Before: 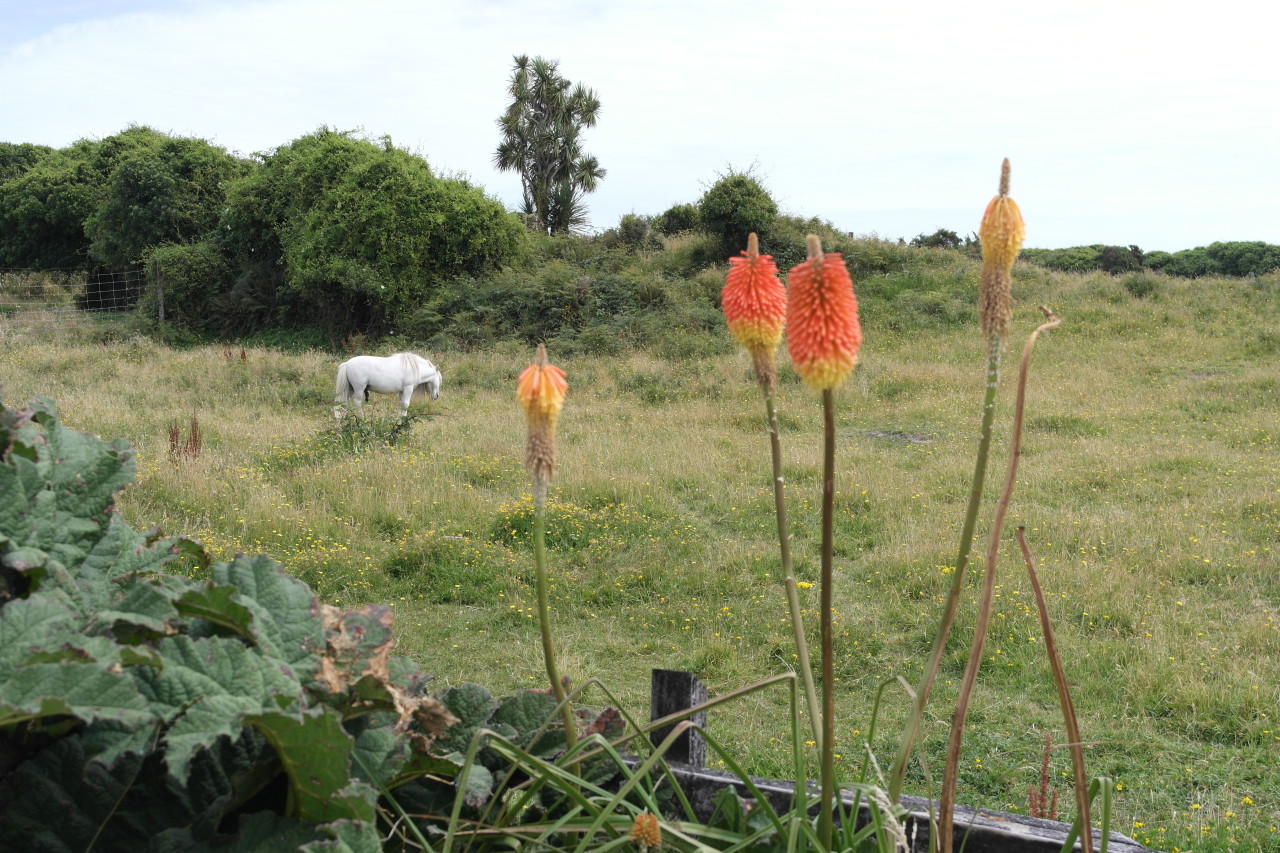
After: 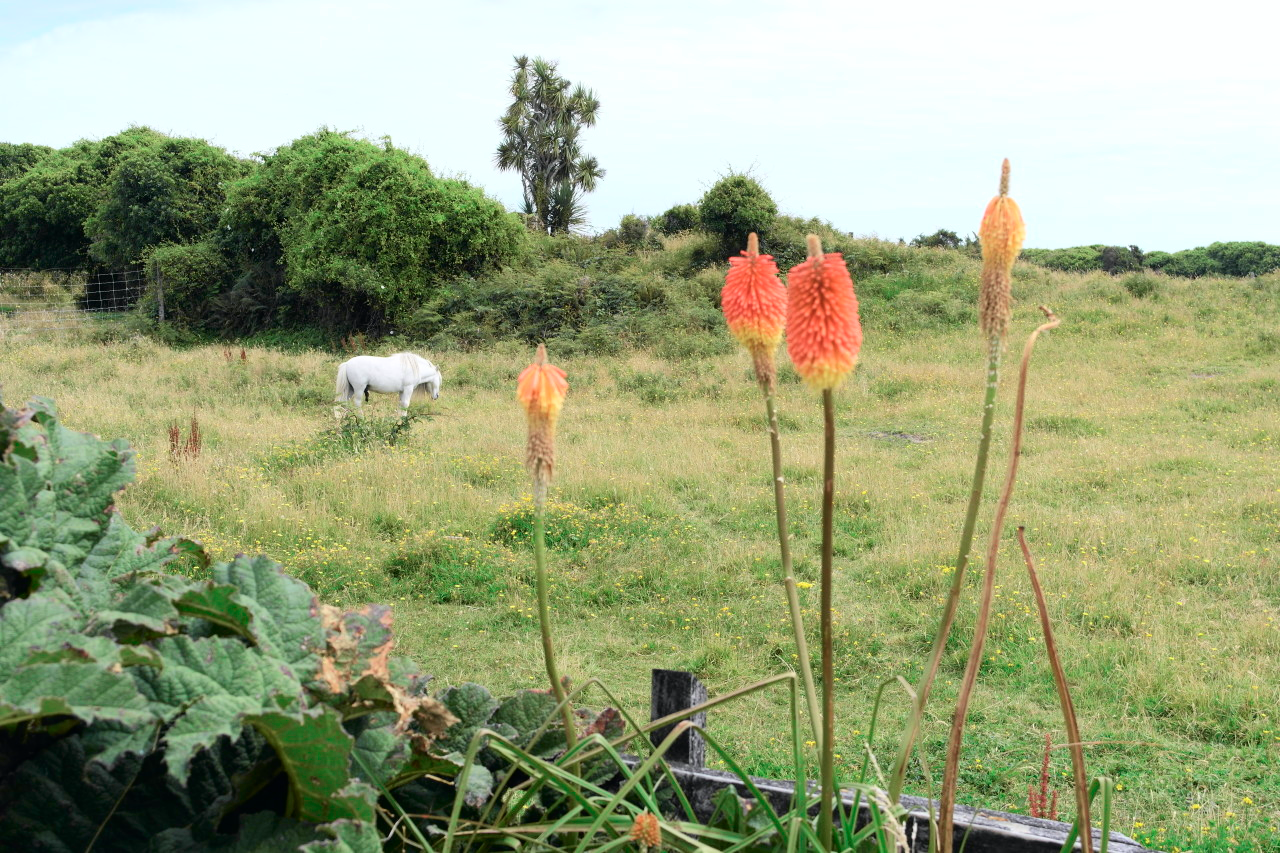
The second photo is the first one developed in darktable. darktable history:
tone curve: curves: ch0 [(0, 0) (0.051, 0.027) (0.096, 0.071) (0.219, 0.248) (0.428, 0.52) (0.596, 0.713) (0.727, 0.823) (0.859, 0.924) (1, 1)]; ch1 [(0, 0) (0.1, 0.038) (0.318, 0.221) (0.413, 0.325) (0.443, 0.412) (0.483, 0.474) (0.503, 0.501) (0.516, 0.515) (0.548, 0.575) (0.561, 0.596) (0.594, 0.647) (0.666, 0.701) (1, 1)]; ch2 [(0, 0) (0.453, 0.435) (0.479, 0.476) (0.504, 0.5) (0.52, 0.526) (0.557, 0.585) (0.583, 0.608) (0.824, 0.815) (1, 1)], color space Lab, independent channels, preserve colors none
